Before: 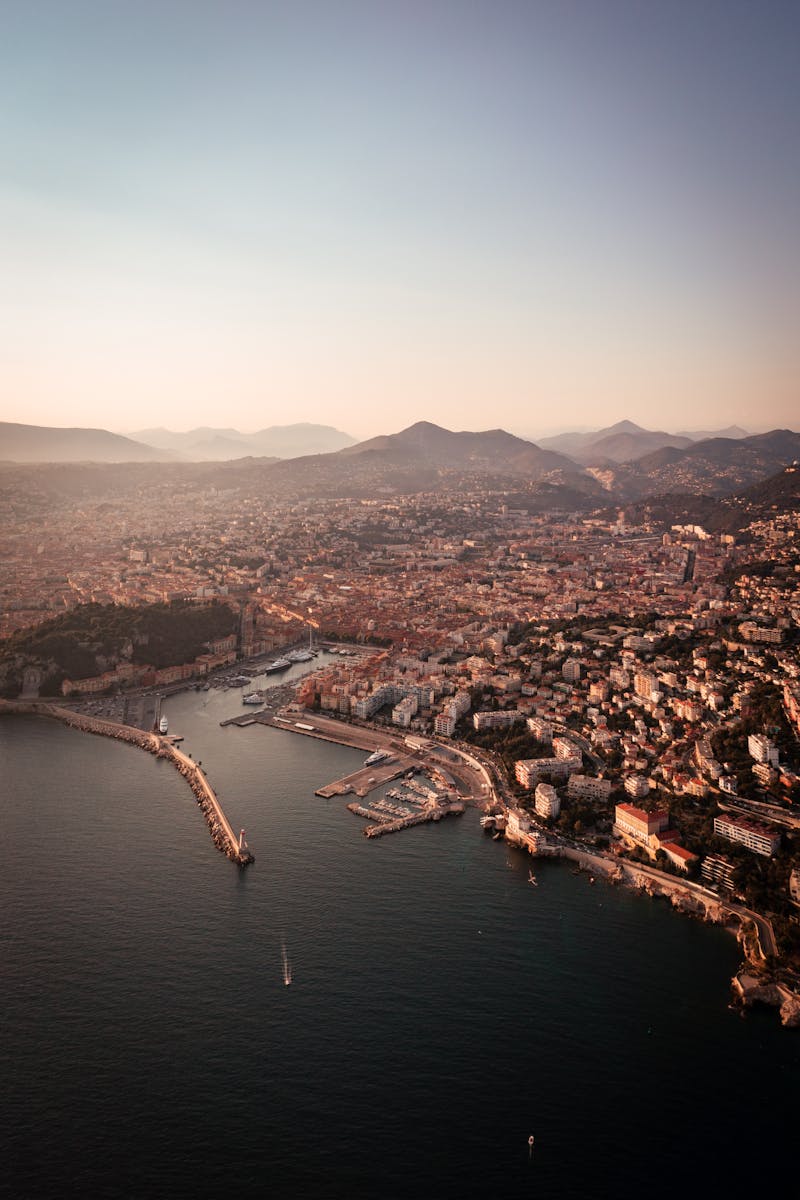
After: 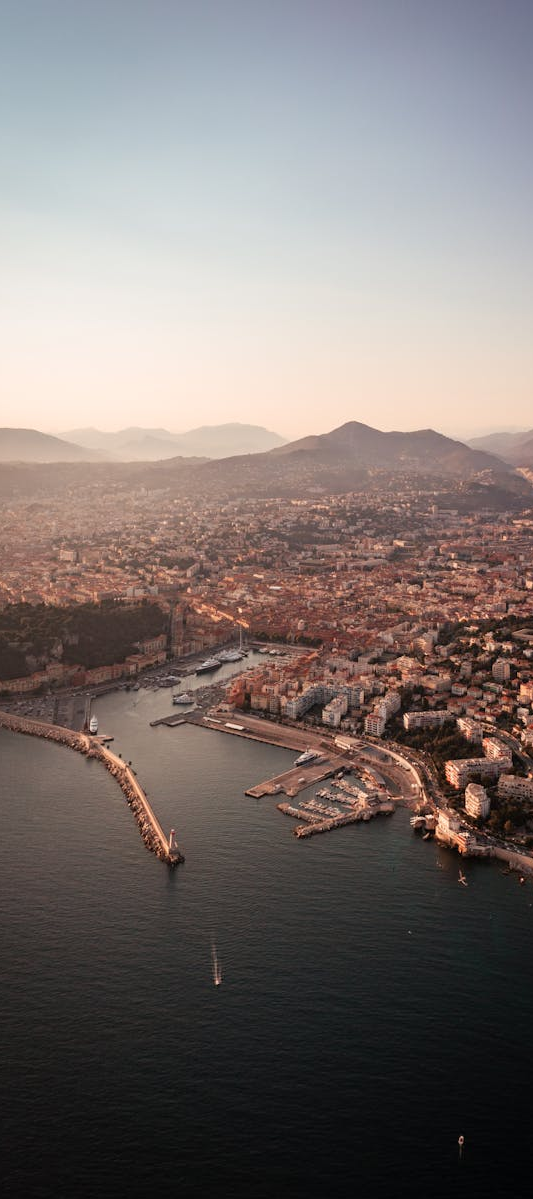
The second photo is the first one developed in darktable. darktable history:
crop and rotate: left 8.786%, right 24.548%
white balance: emerald 1
